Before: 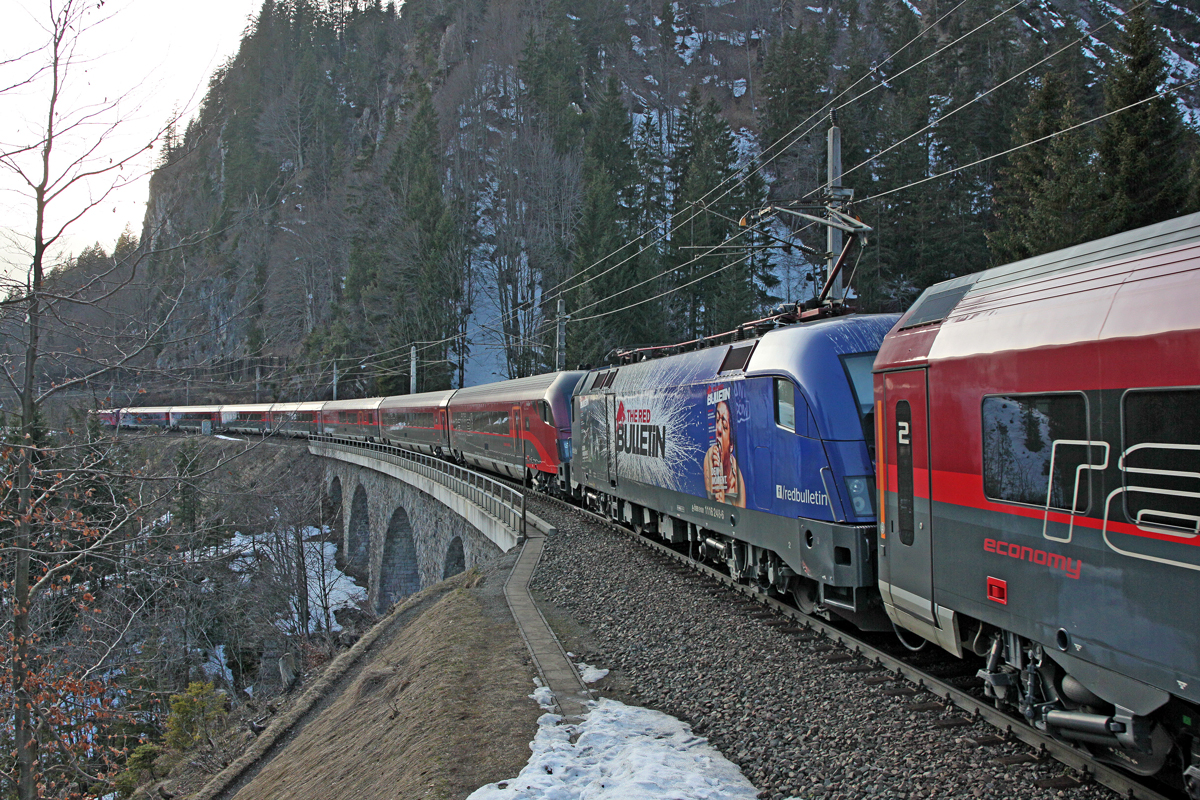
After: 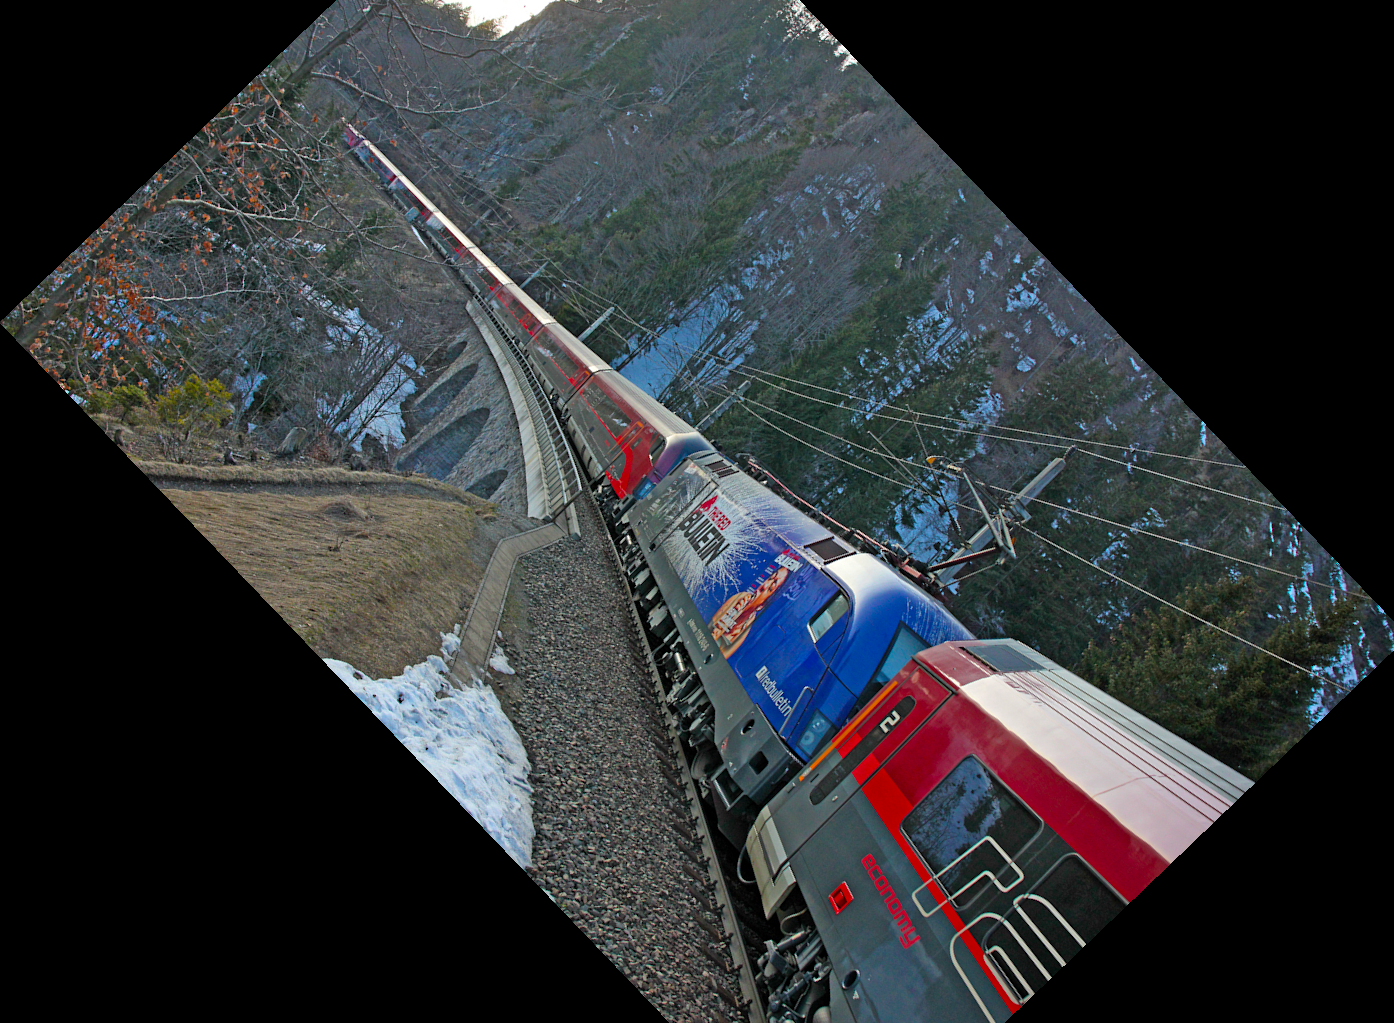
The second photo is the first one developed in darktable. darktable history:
color balance rgb: linear chroma grading › global chroma 15%, perceptual saturation grading › global saturation 30%
crop and rotate: angle -46.26°, top 16.234%, right 0.912%, bottom 11.704%
